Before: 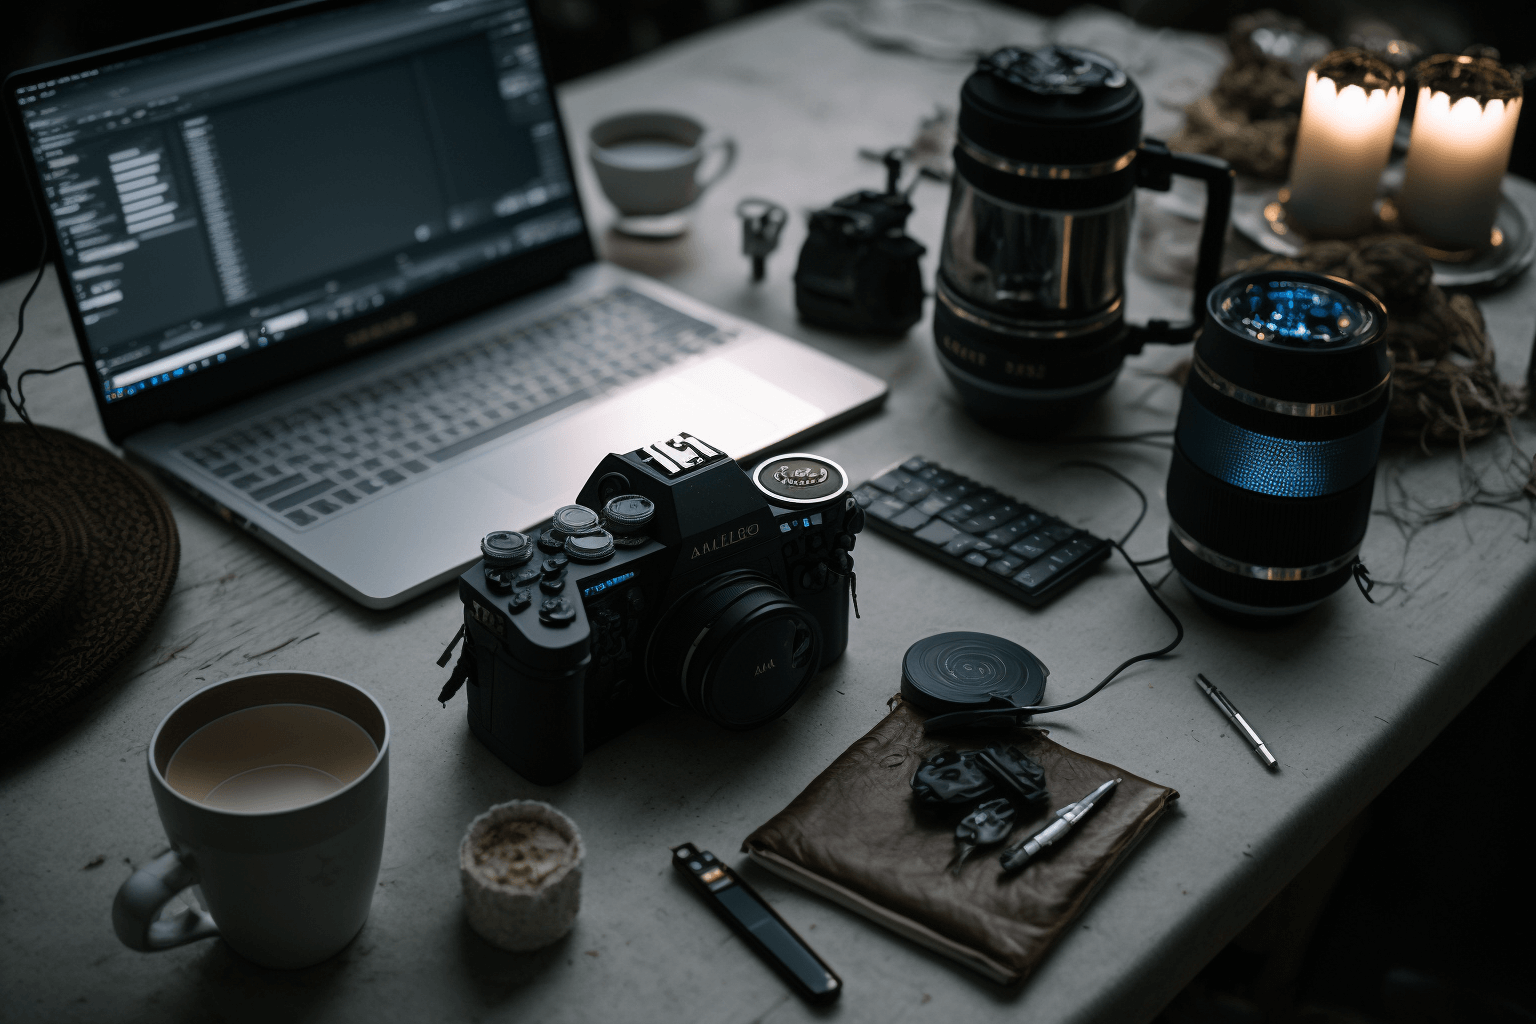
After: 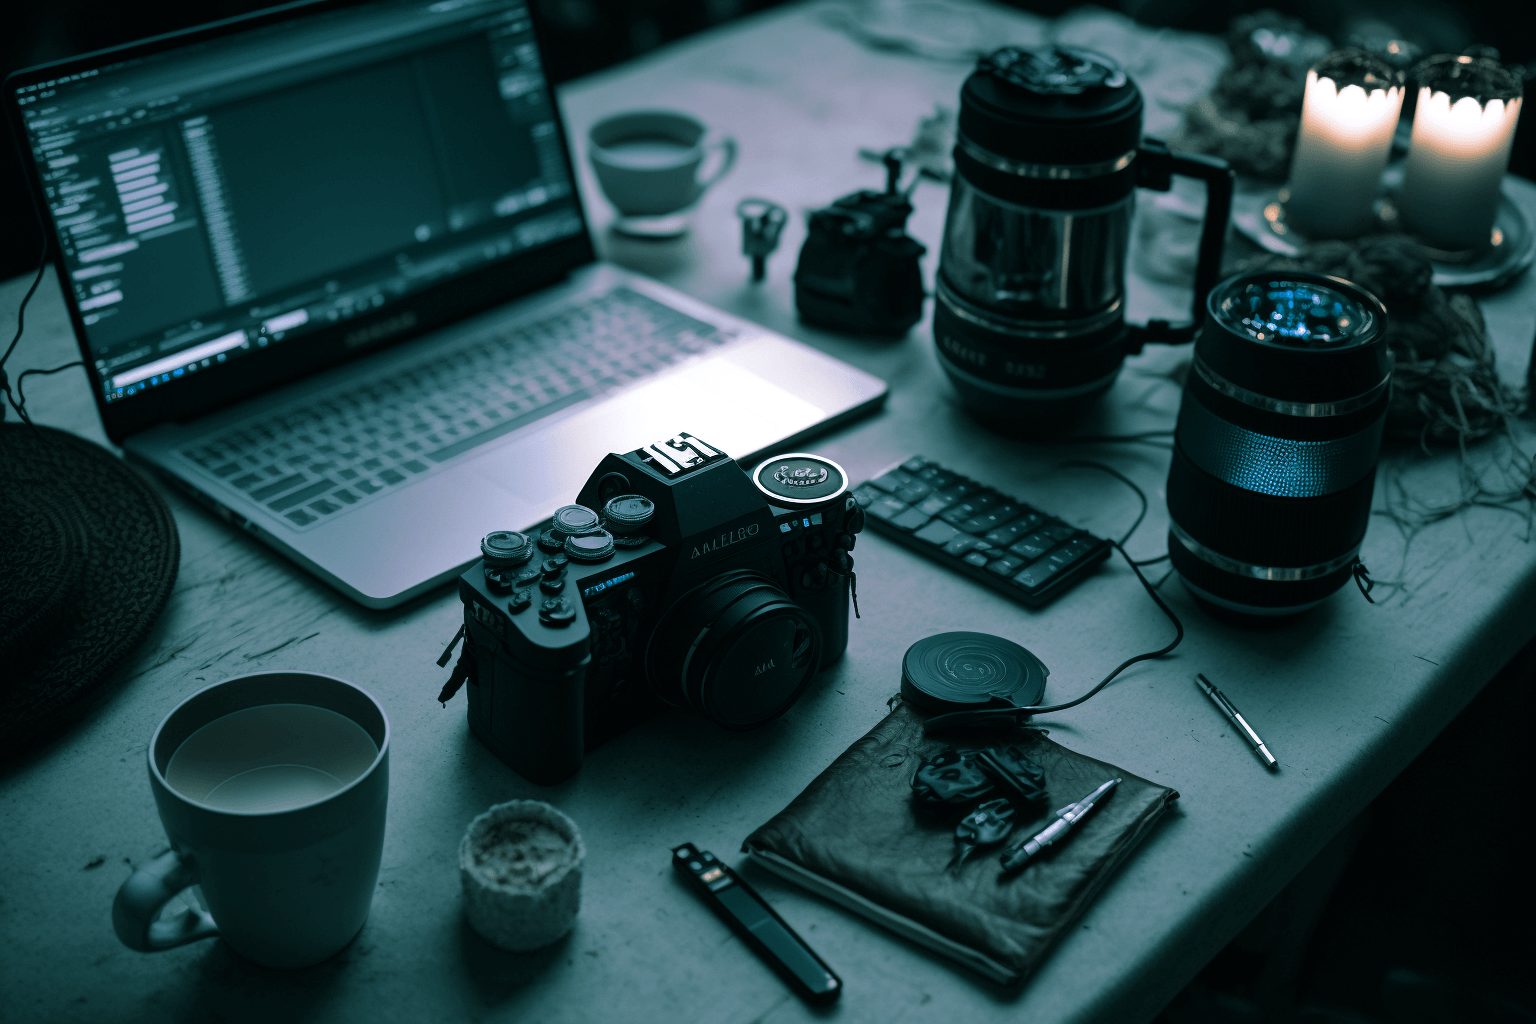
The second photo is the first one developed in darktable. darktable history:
split-toning: shadows › hue 186.43°, highlights › hue 49.29°, compress 30.29%
white balance: red 0.967, blue 1.119, emerald 0.756
